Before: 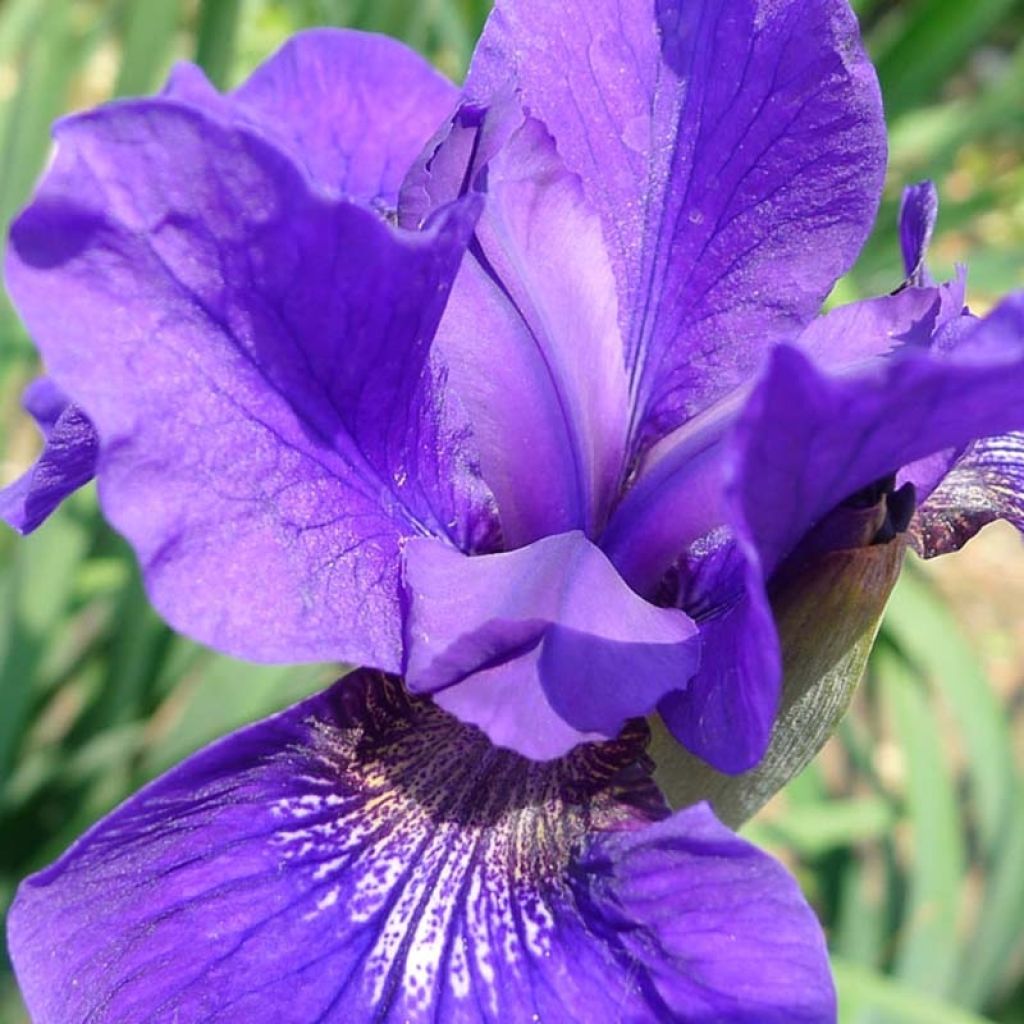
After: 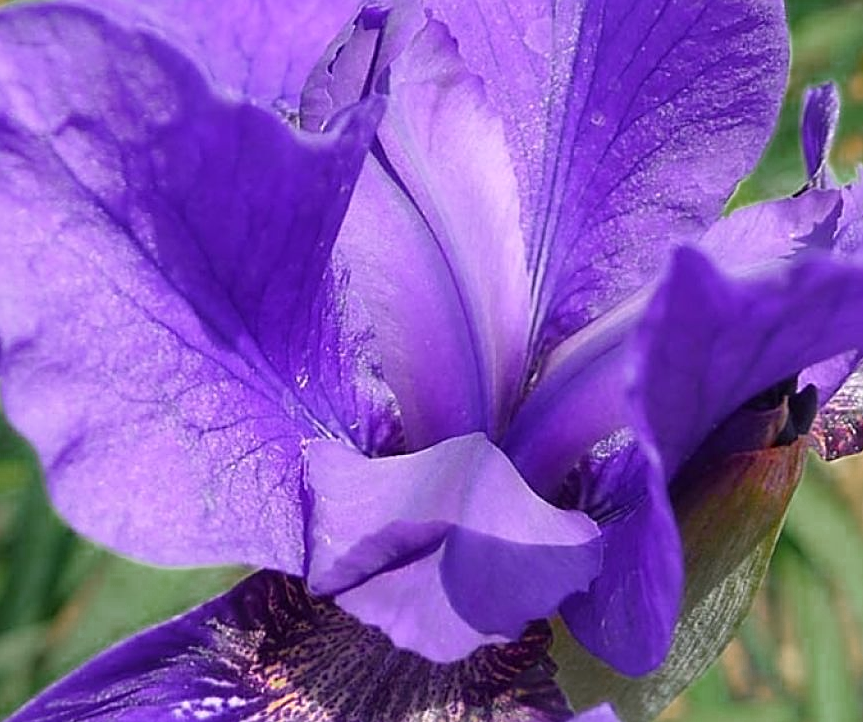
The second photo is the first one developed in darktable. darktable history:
sharpen: on, module defaults
crop and rotate: left 9.636%, top 9.665%, right 6.013%, bottom 19.773%
color zones: curves: ch0 [(0, 0.48) (0.209, 0.398) (0.305, 0.332) (0.429, 0.493) (0.571, 0.5) (0.714, 0.5) (0.857, 0.5) (1, 0.48)]; ch1 [(0, 0.633) (0.143, 0.586) (0.286, 0.489) (0.429, 0.448) (0.571, 0.31) (0.714, 0.335) (0.857, 0.492) (1, 0.633)]; ch2 [(0, 0.448) (0.143, 0.498) (0.286, 0.5) (0.429, 0.5) (0.571, 0.5) (0.714, 0.5) (0.857, 0.5) (1, 0.448)], mix 101.32%
